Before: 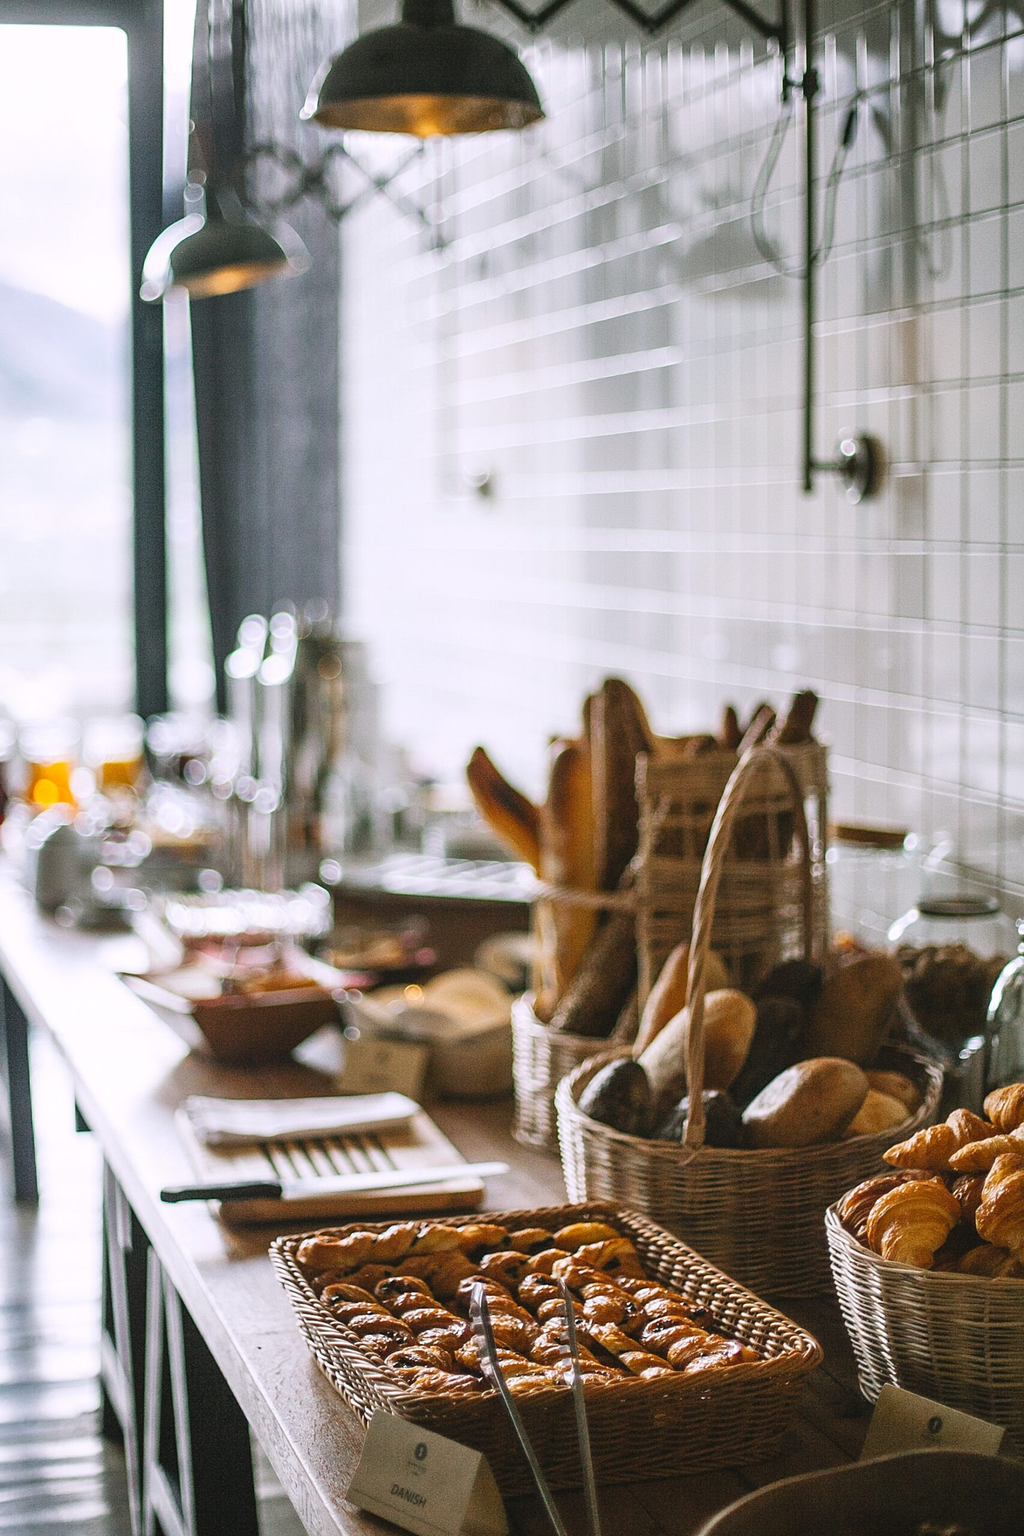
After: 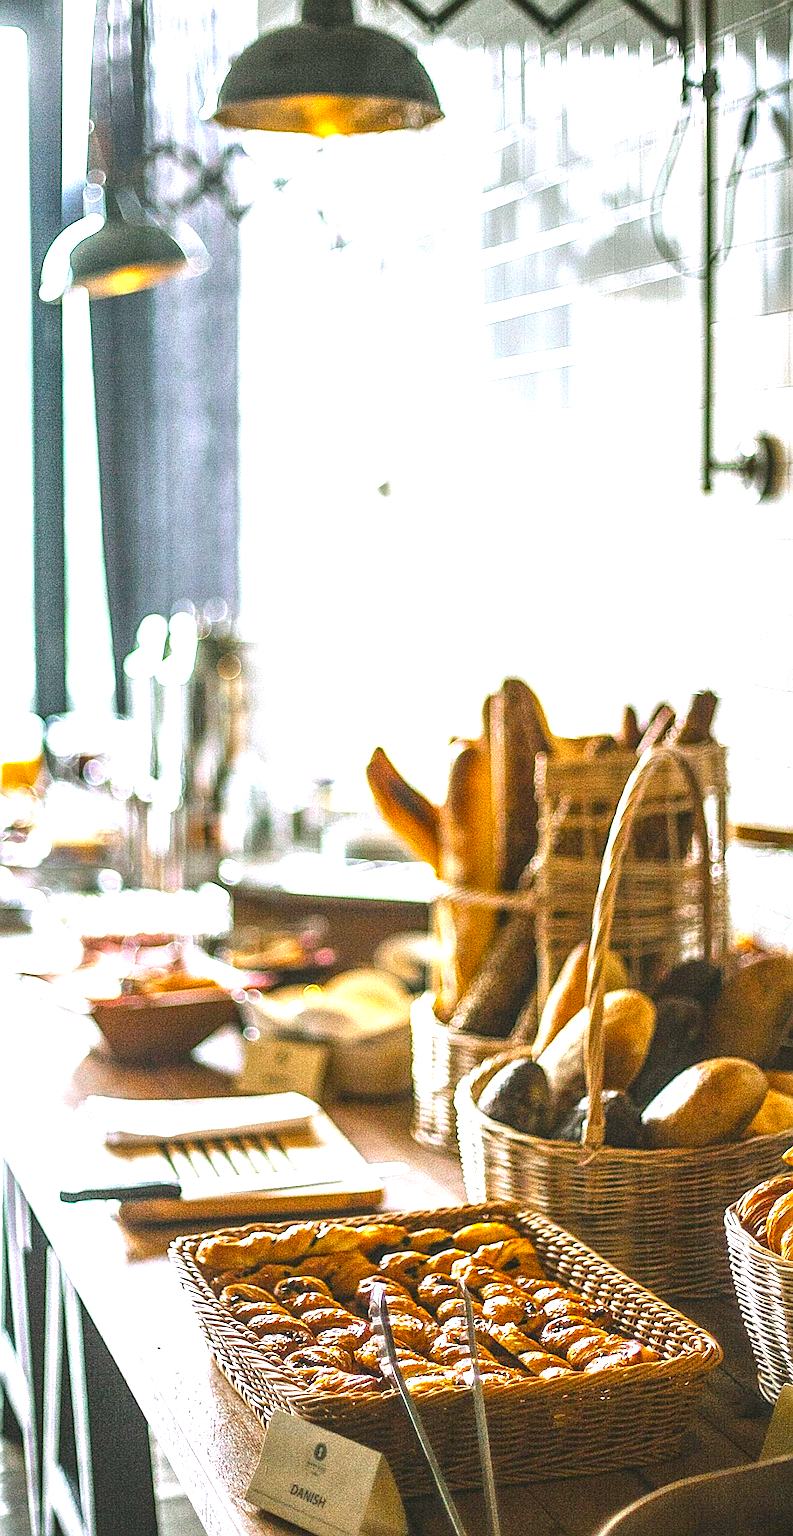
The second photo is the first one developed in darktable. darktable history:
white balance: red 0.986, blue 1.01
tone equalizer: on, module defaults
sharpen: on, module defaults
crop: left 9.88%, right 12.664%
local contrast: detail 130%
exposure: black level correction 0, exposure 1.2 EV, compensate highlight preservation false
color balance rgb: perceptual saturation grading › global saturation 25%, global vibrance 20%
